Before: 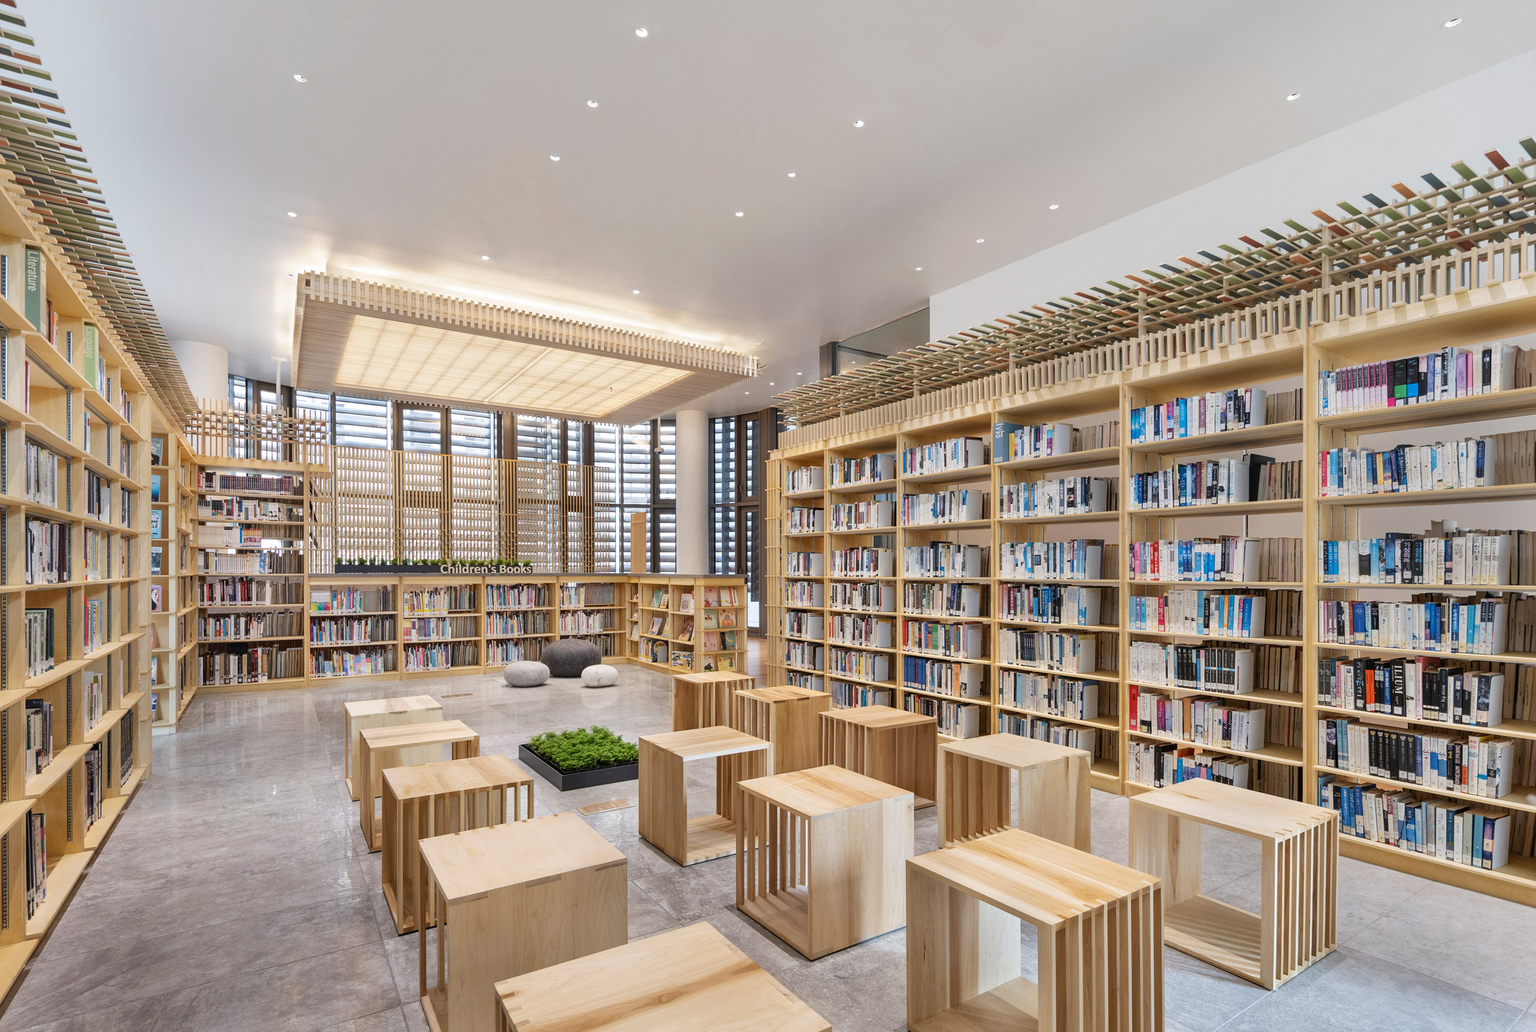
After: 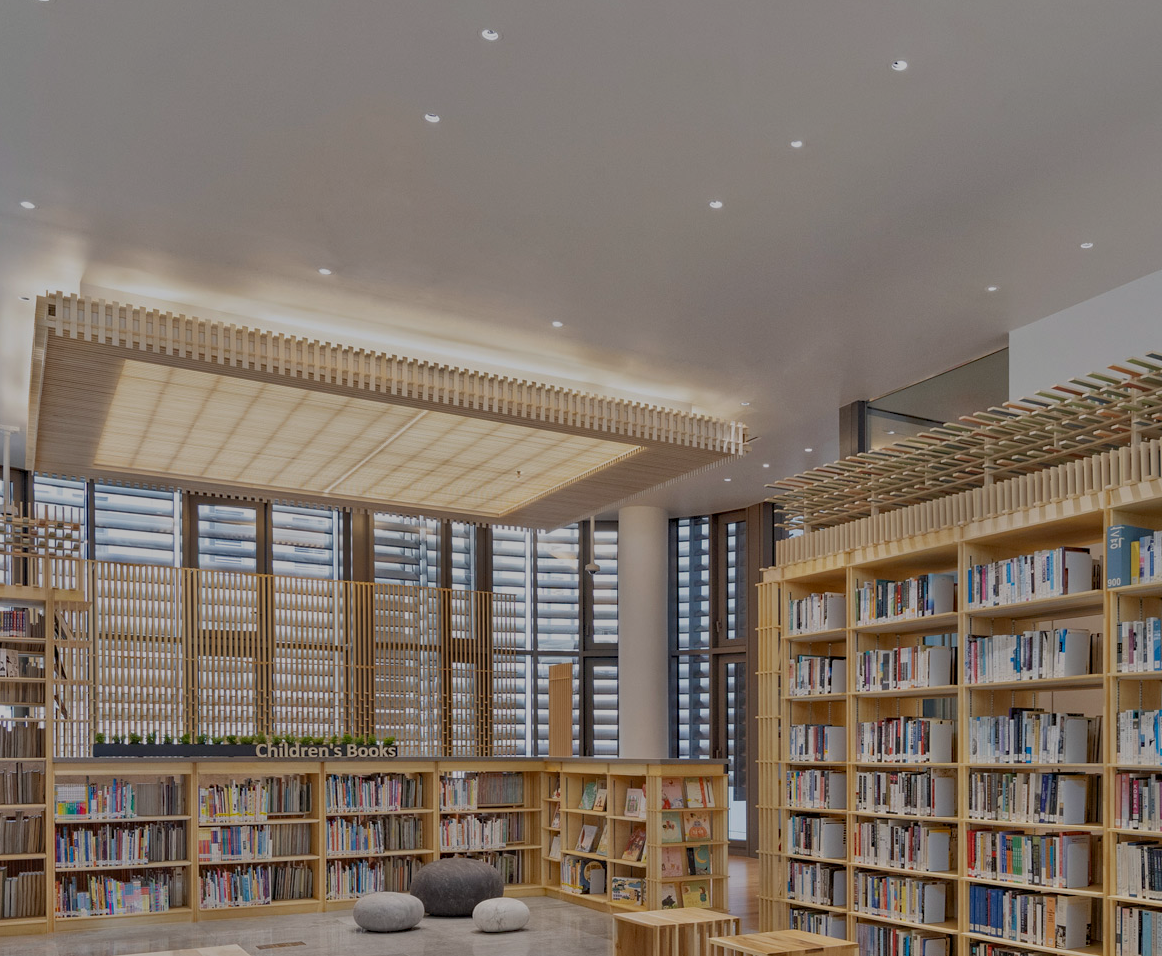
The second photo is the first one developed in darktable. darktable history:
crop: left 17.861%, top 7.895%, right 32.965%, bottom 31.87%
shadows and highlights: shadows 53.01, soften with gaussian
tone equalizer: -8 EV -0.023 EV, -7 EV 0.024 EV, -6 EV -0.006 EV, -5 EV 0.006 EV, -4 EV -0.037 EV, -3 EV -0.238 EV, -2 EV -0.635 EV, -1 EV -0.981 EV, +0 EV -0.974 EV, luminance estimator HSV value / RGB max
haze removal: compatibility mode true, adaptive false
